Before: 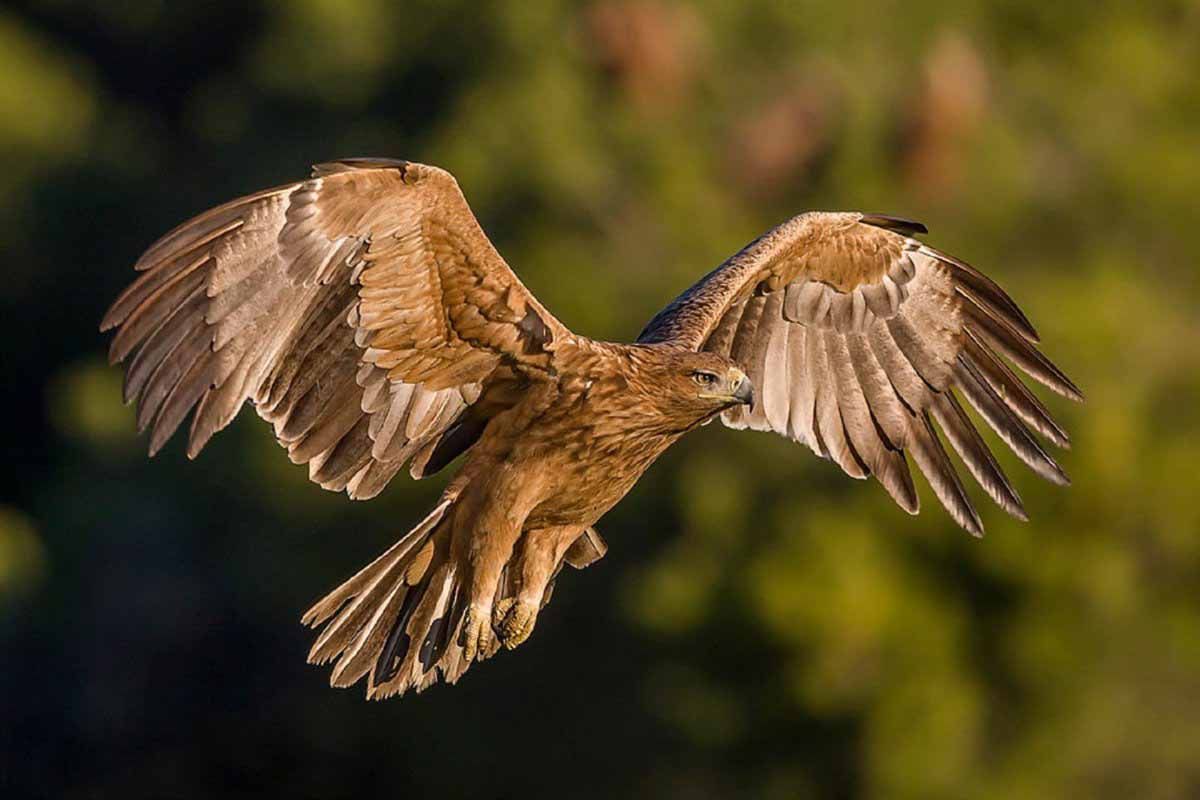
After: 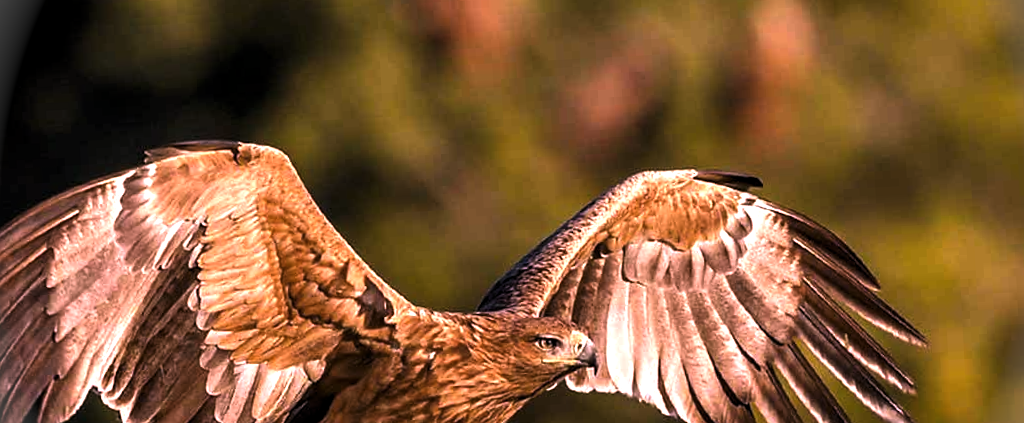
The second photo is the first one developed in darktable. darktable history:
rotate and perspective: rotation -3°, crop left 0.031, crop right 0.968, crop top 0.07, crop bottom 0.93
white balance: red 1.188, blue 1.11
crop and rotate: left 11.812%, bottom 42.776%
vignetting: fall-off start 100%, brightness 0.3, saturation 0
levels: levels [0.044, 0.475, 0.791]
